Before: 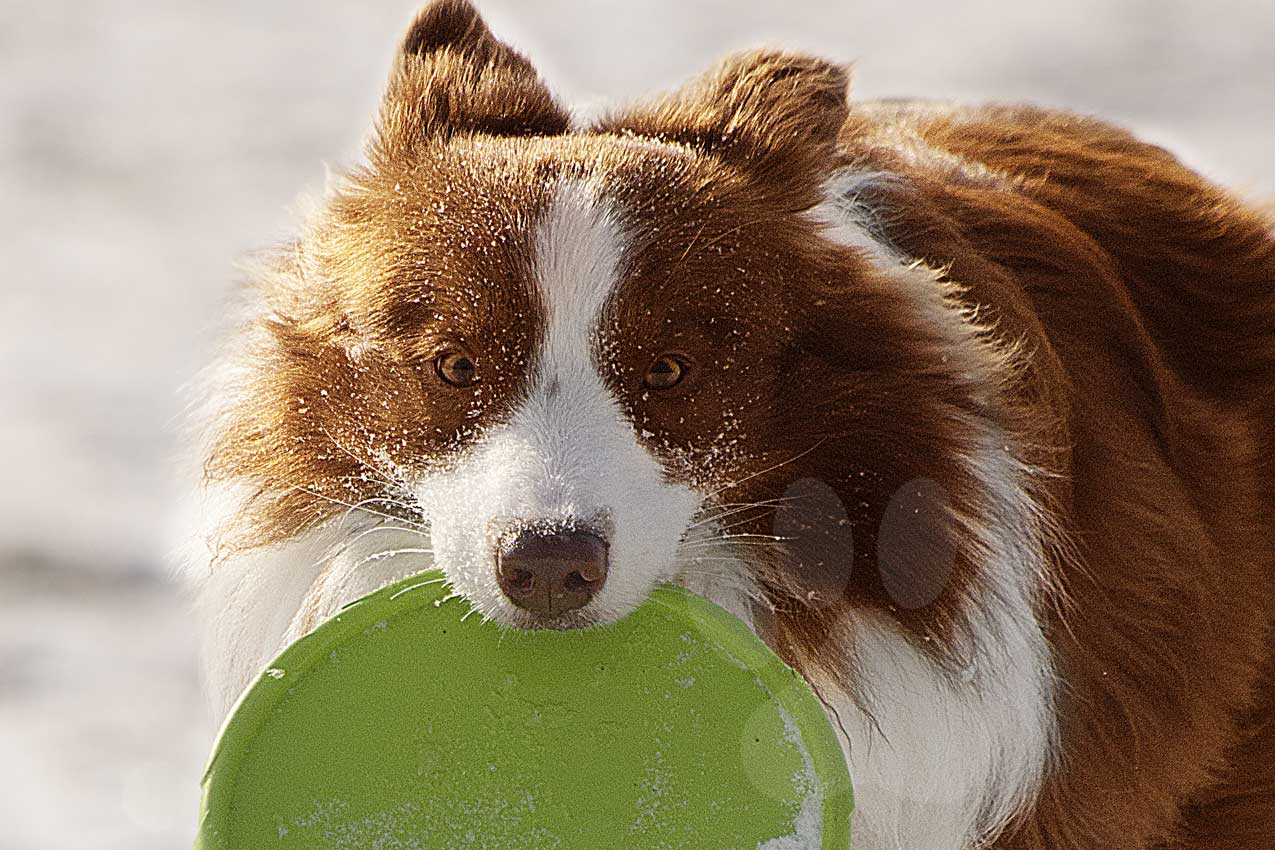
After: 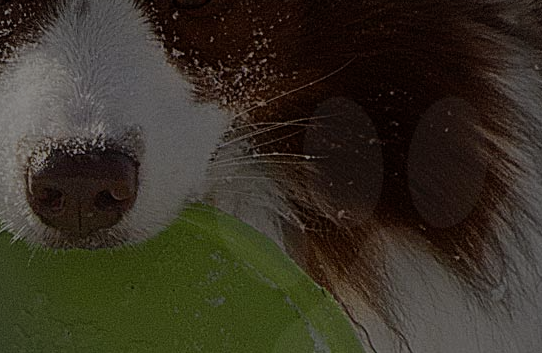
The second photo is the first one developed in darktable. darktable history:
vignetting: fall-off start 73.75%, brightness -0.173, center (-0.037, 0.144)
exposure: exposure -1.938 EV, compensate highlight preservation false
crop: left 36.931%, top 44.921%, right 20.55%, bottom 13.546%
